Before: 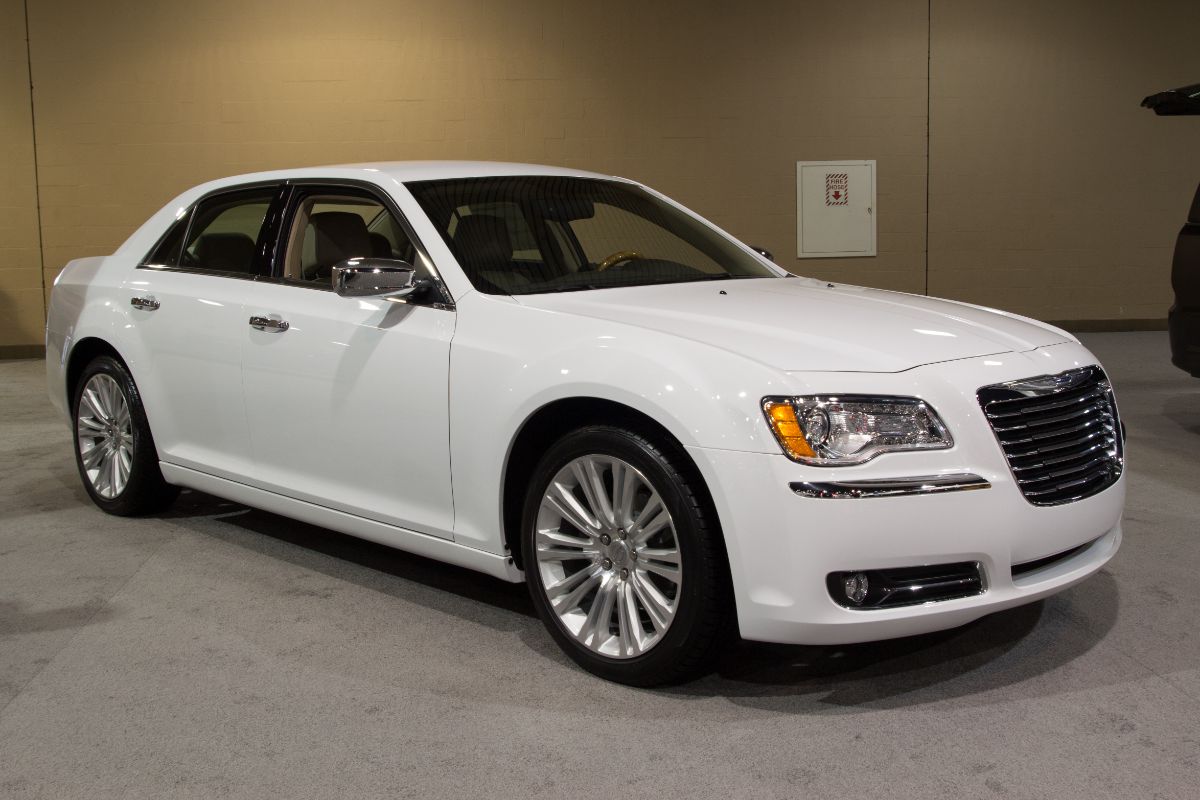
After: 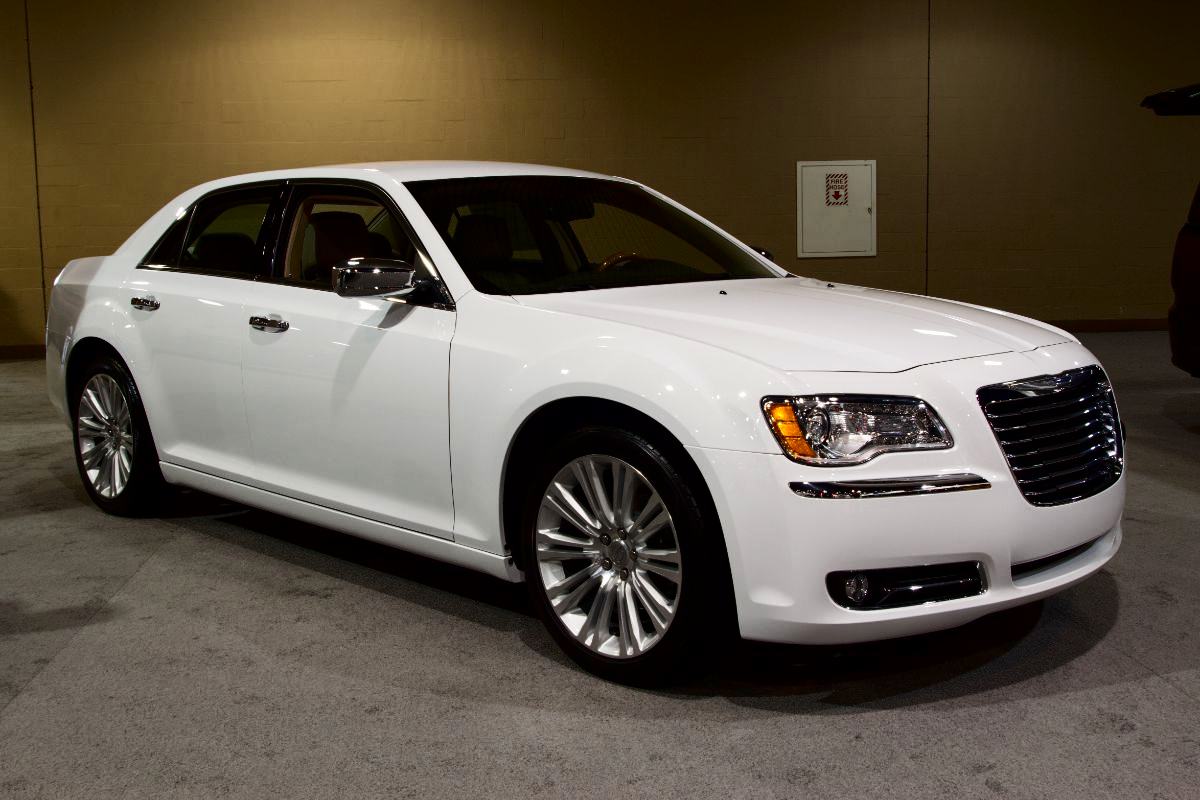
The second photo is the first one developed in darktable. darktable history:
contrast brightness saturation: contrast 0.243, brightness -0.228, saturation 0.148
